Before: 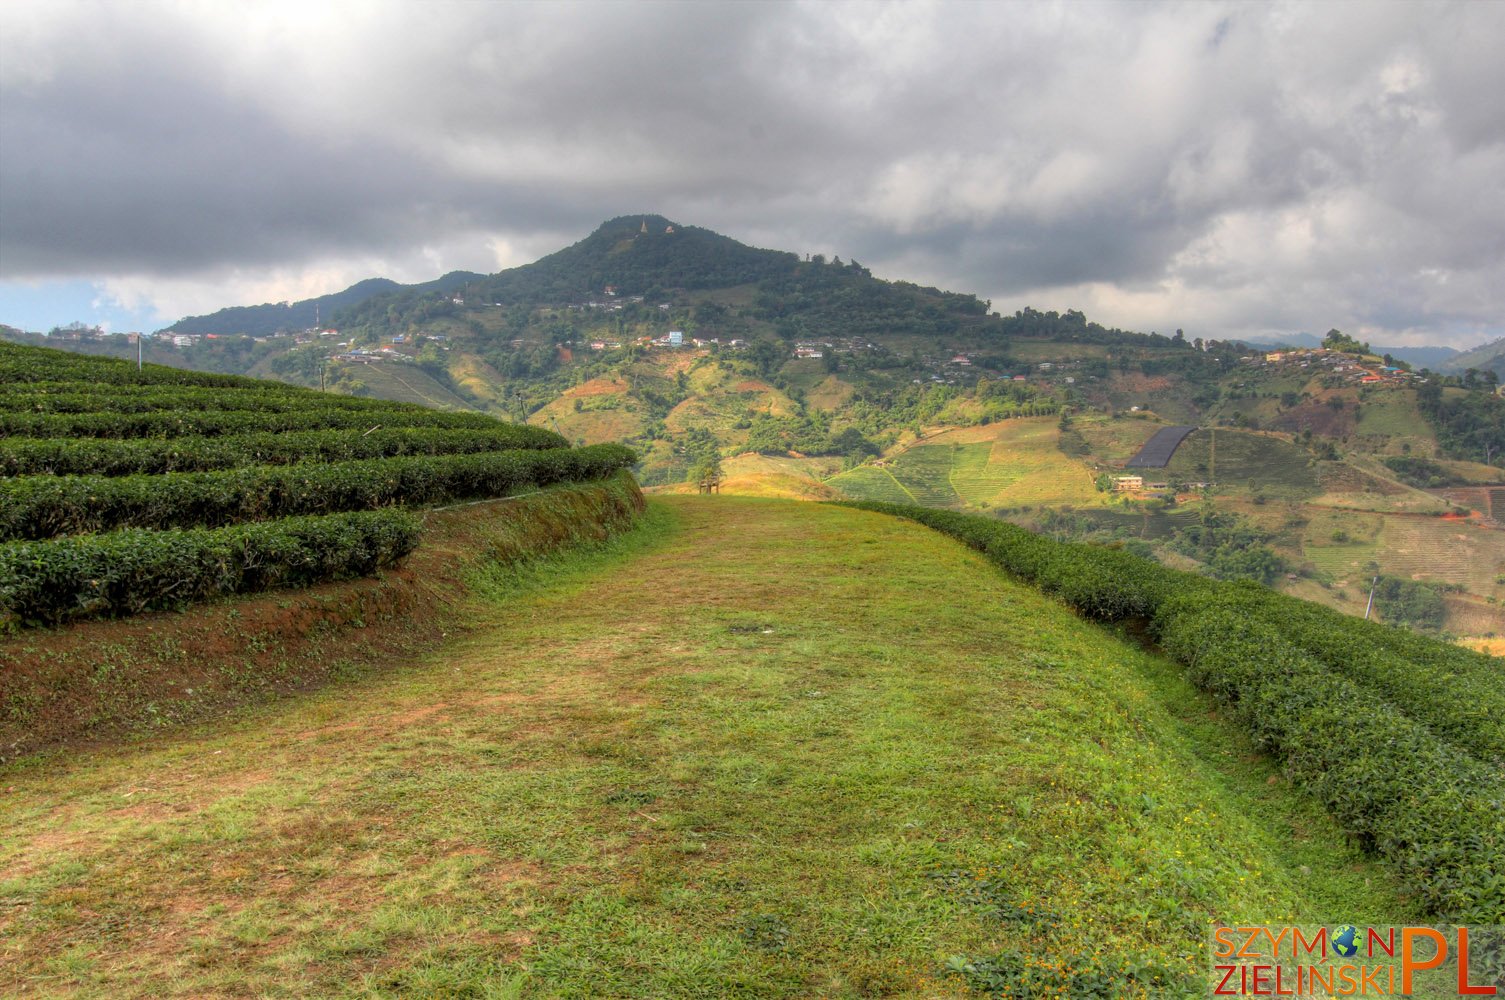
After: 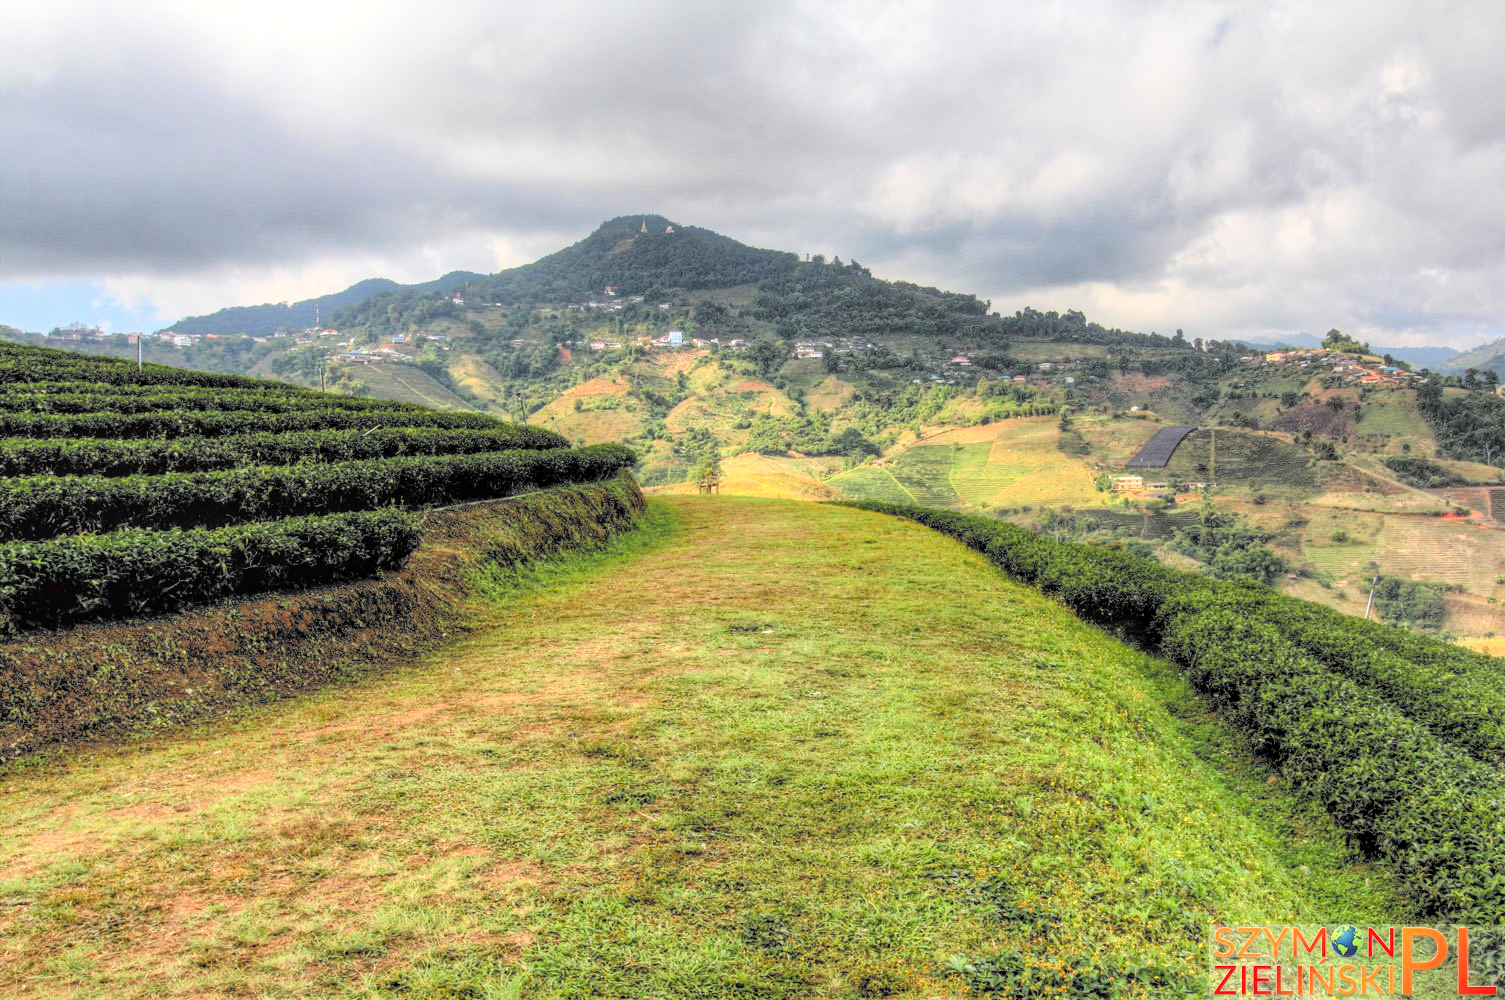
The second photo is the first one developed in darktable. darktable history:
filmic rgb: black relative exposure -5.03 EV, white relative exposure 3.54 EV, hardness 3.18, contrast 1.511, highlights saturation mix -49.65%, color science v6 (2022)
levels: black 0.054%, levels [0, 0.397, 0.955]
local contrast: highlights 1%, shadows 1%, detail 134%
